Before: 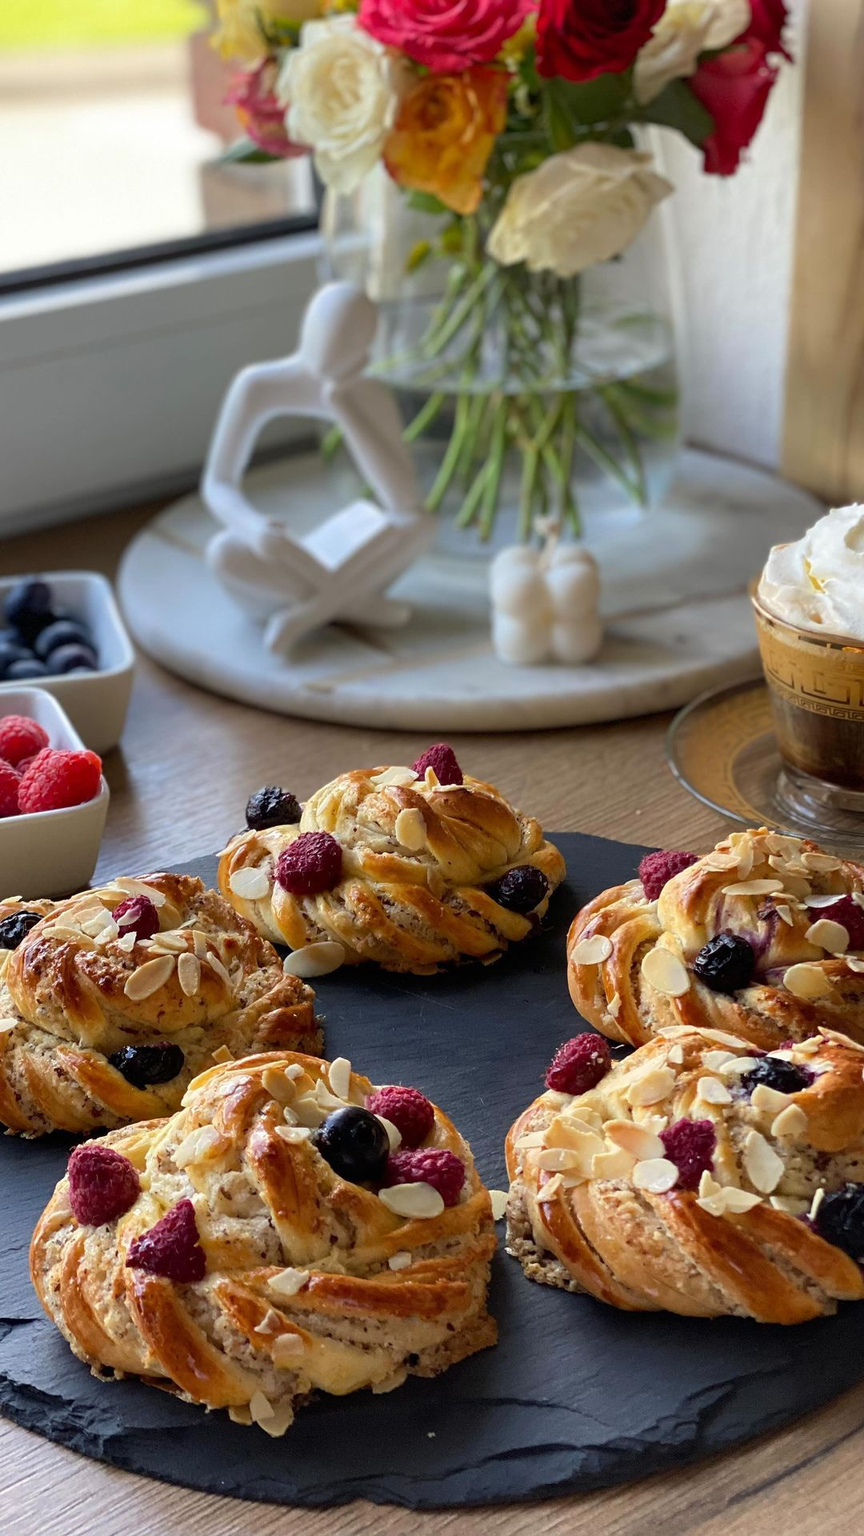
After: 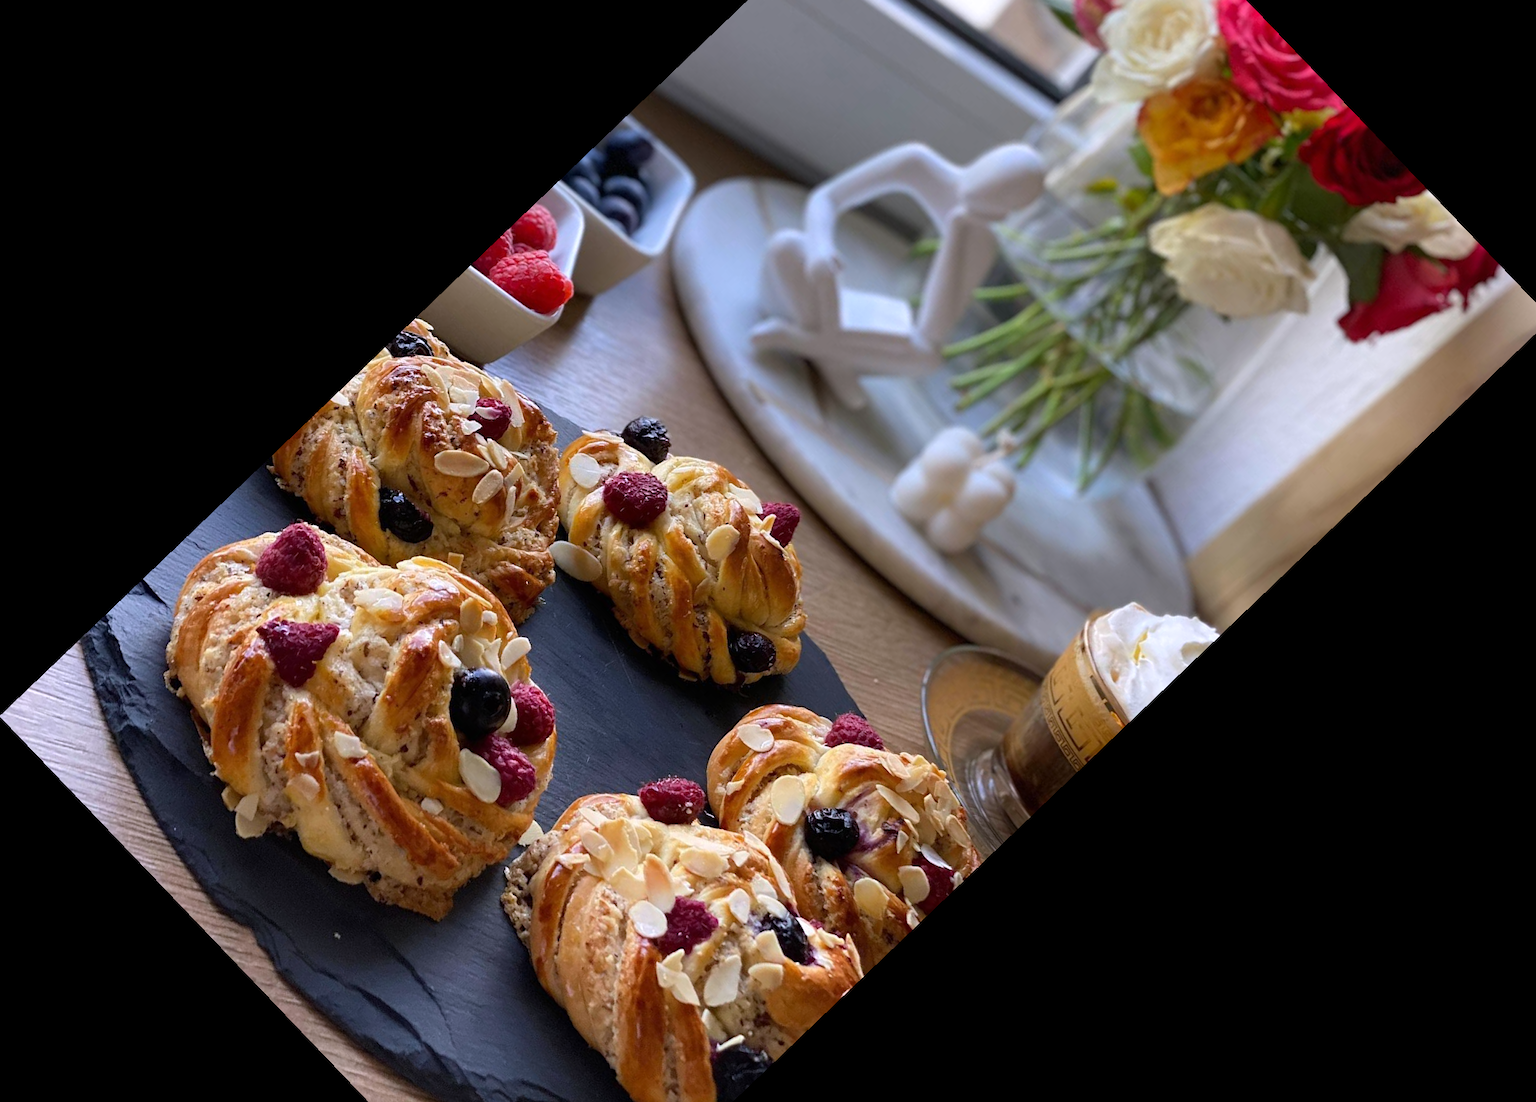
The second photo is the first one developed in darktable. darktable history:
crop and rotate: angle -46.26°, top 16.234%, right 0.912%, bottom 11.704%
white balance: red 1.004, blue 1.096
